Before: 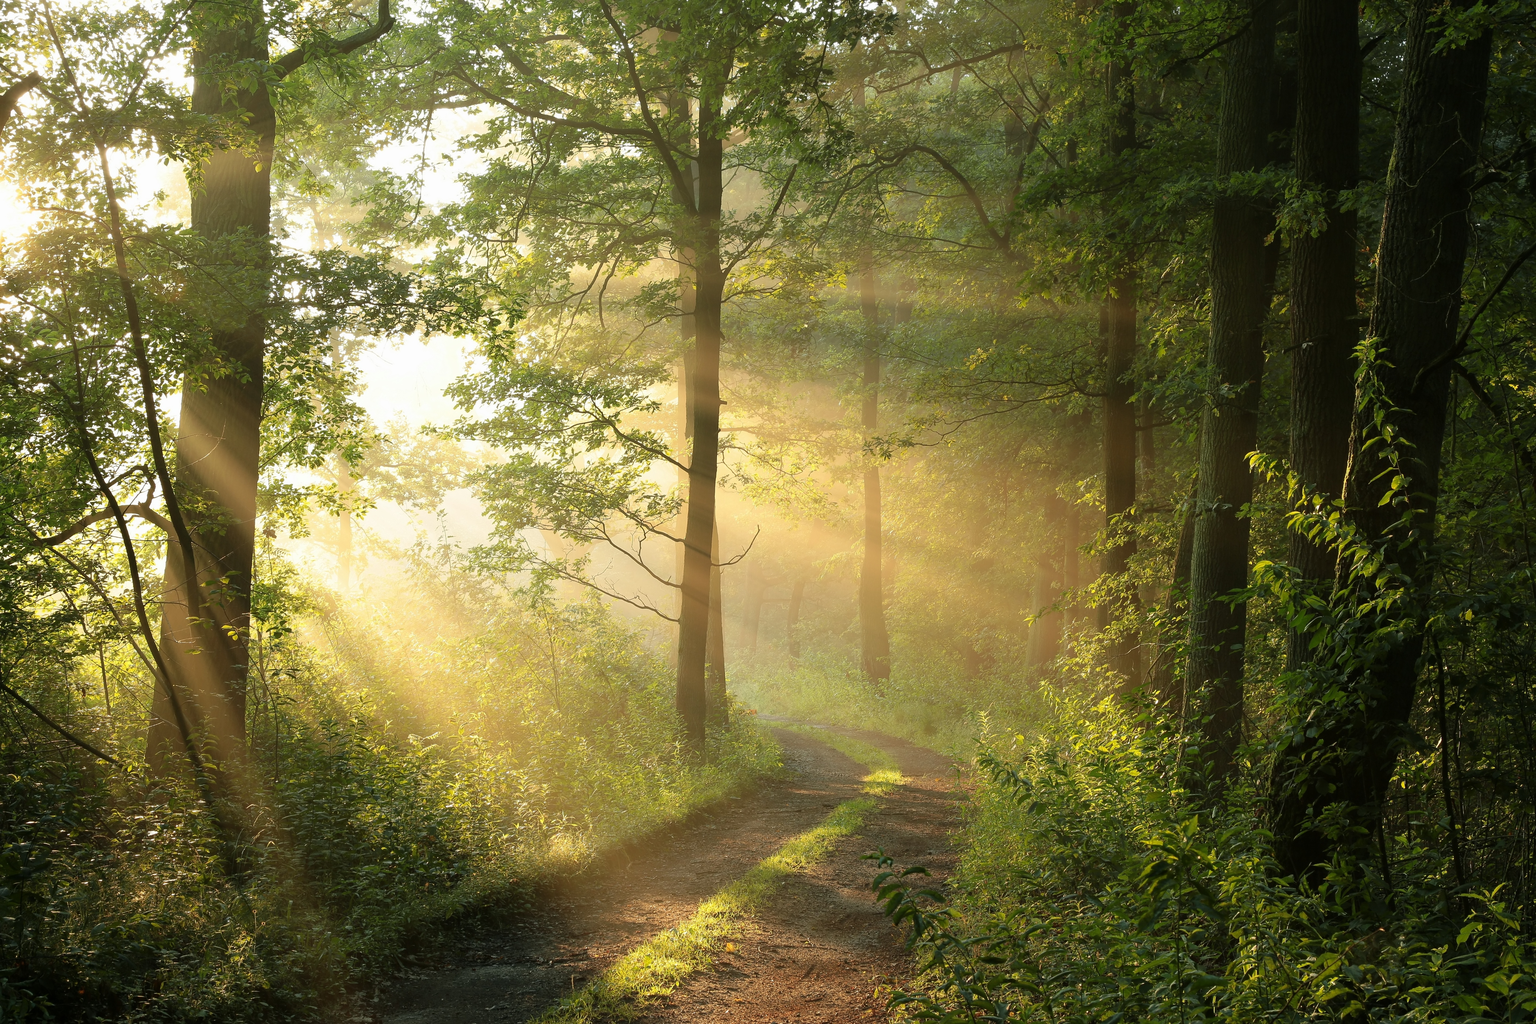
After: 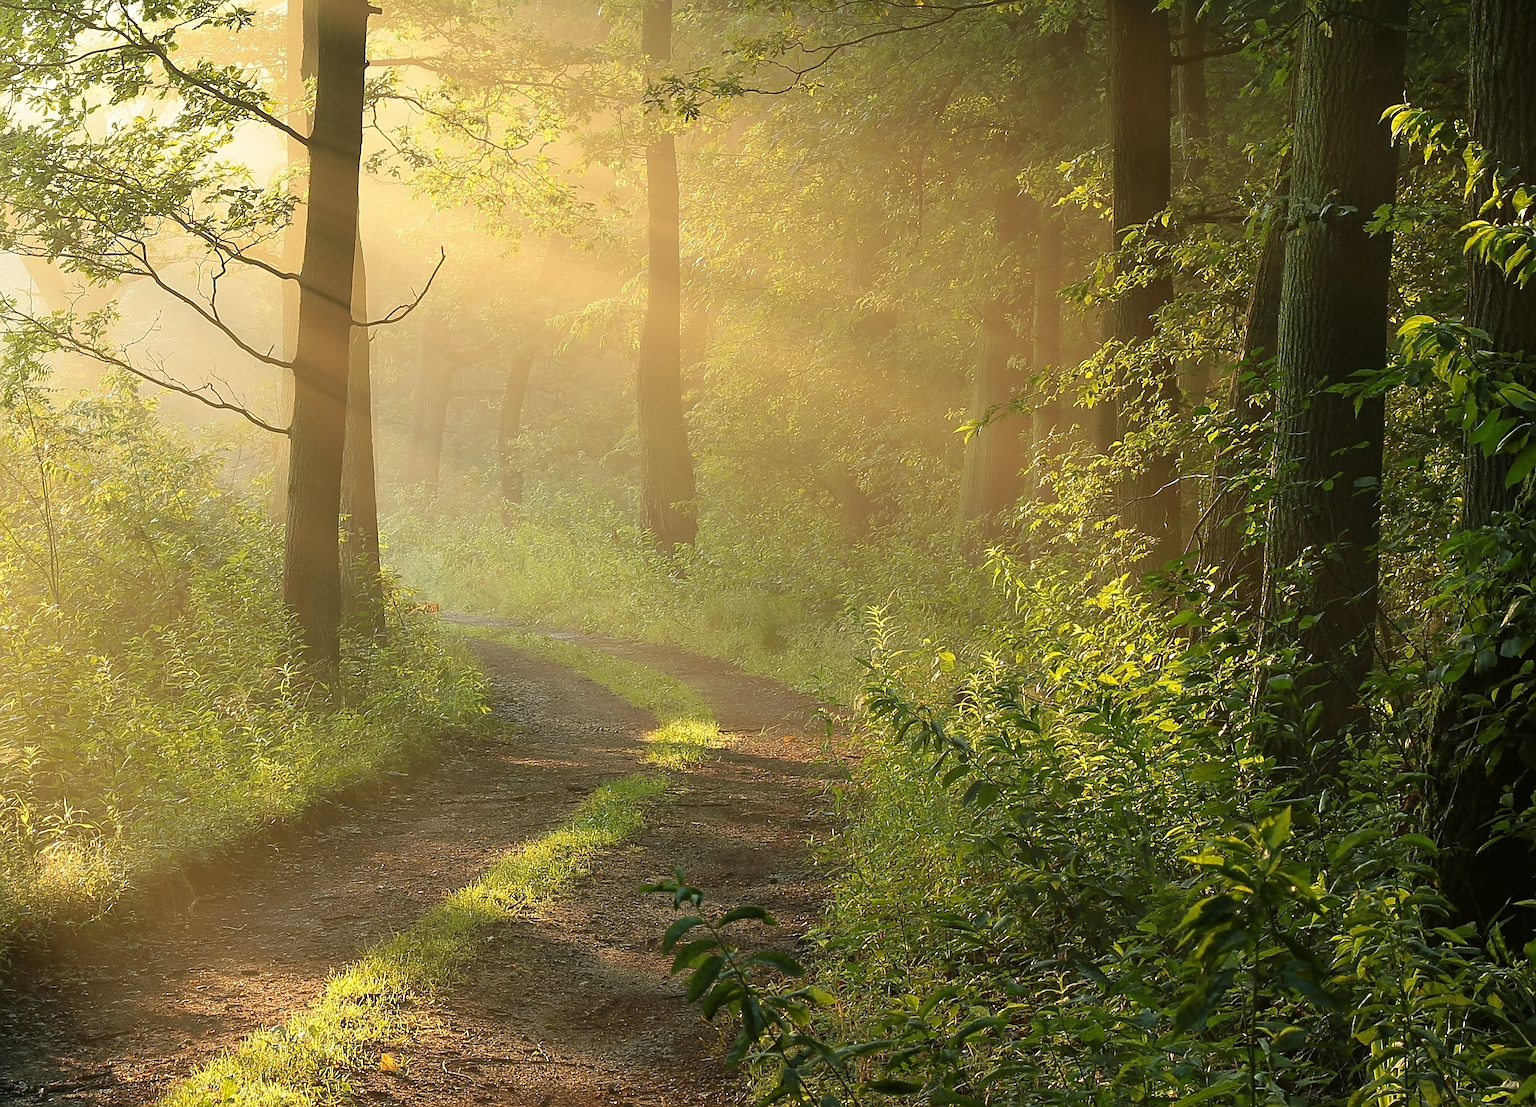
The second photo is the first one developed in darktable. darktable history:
sharpen: on, module defaults
crop: left 34.479%, top 38.822%, right 13.718%, bottom 5.172%
